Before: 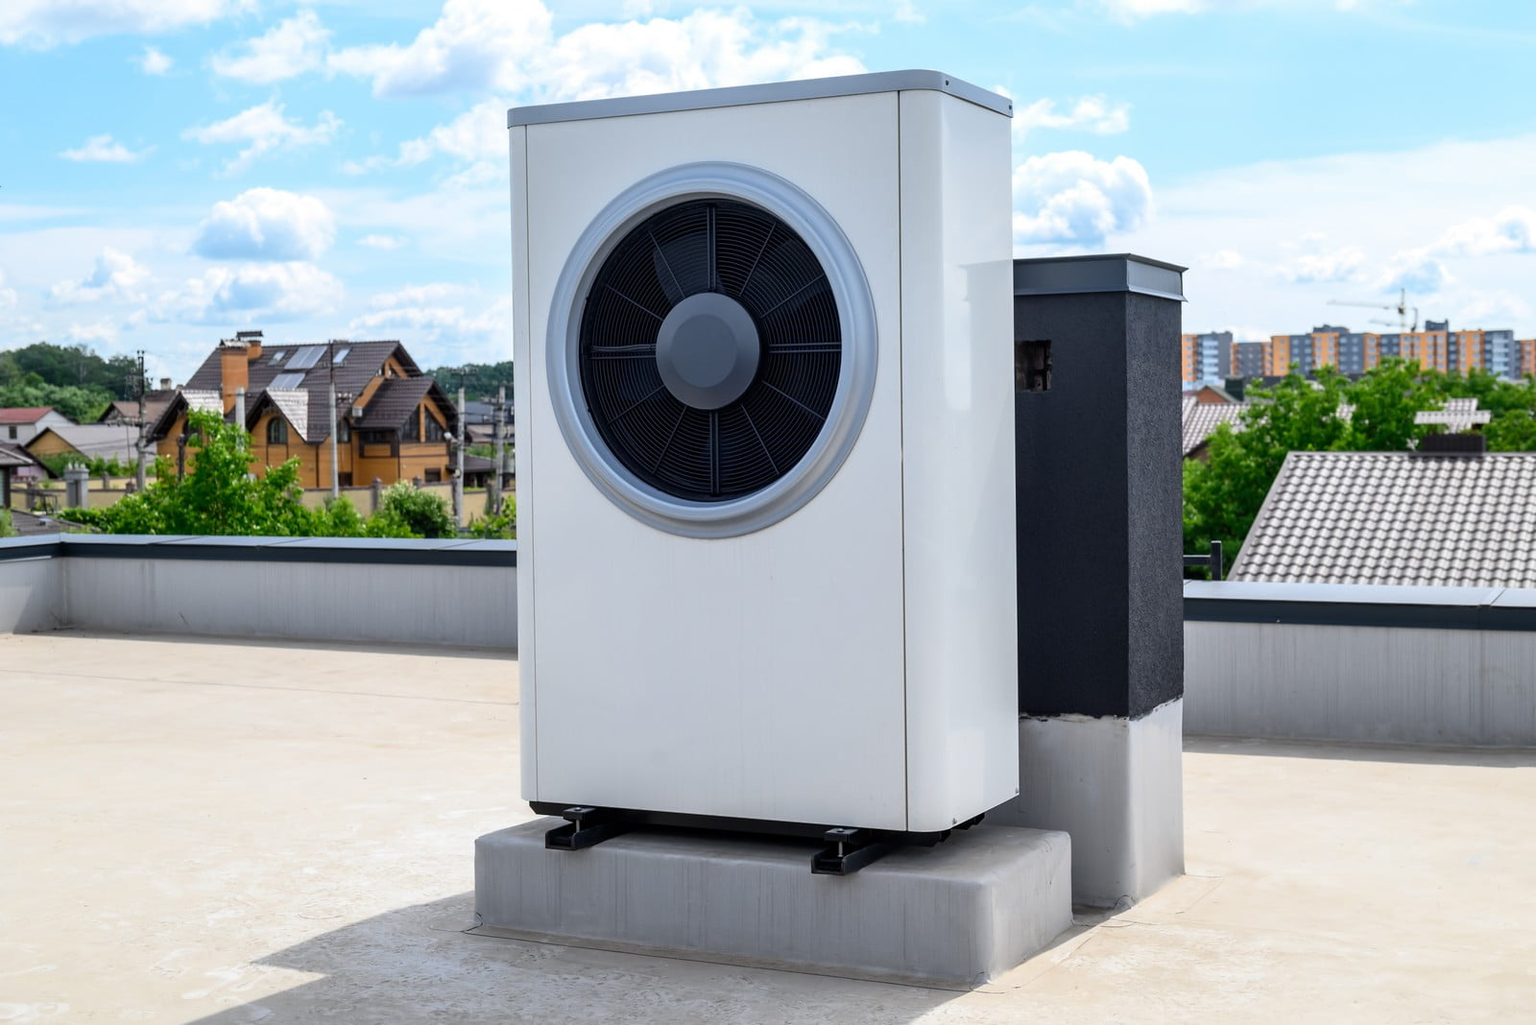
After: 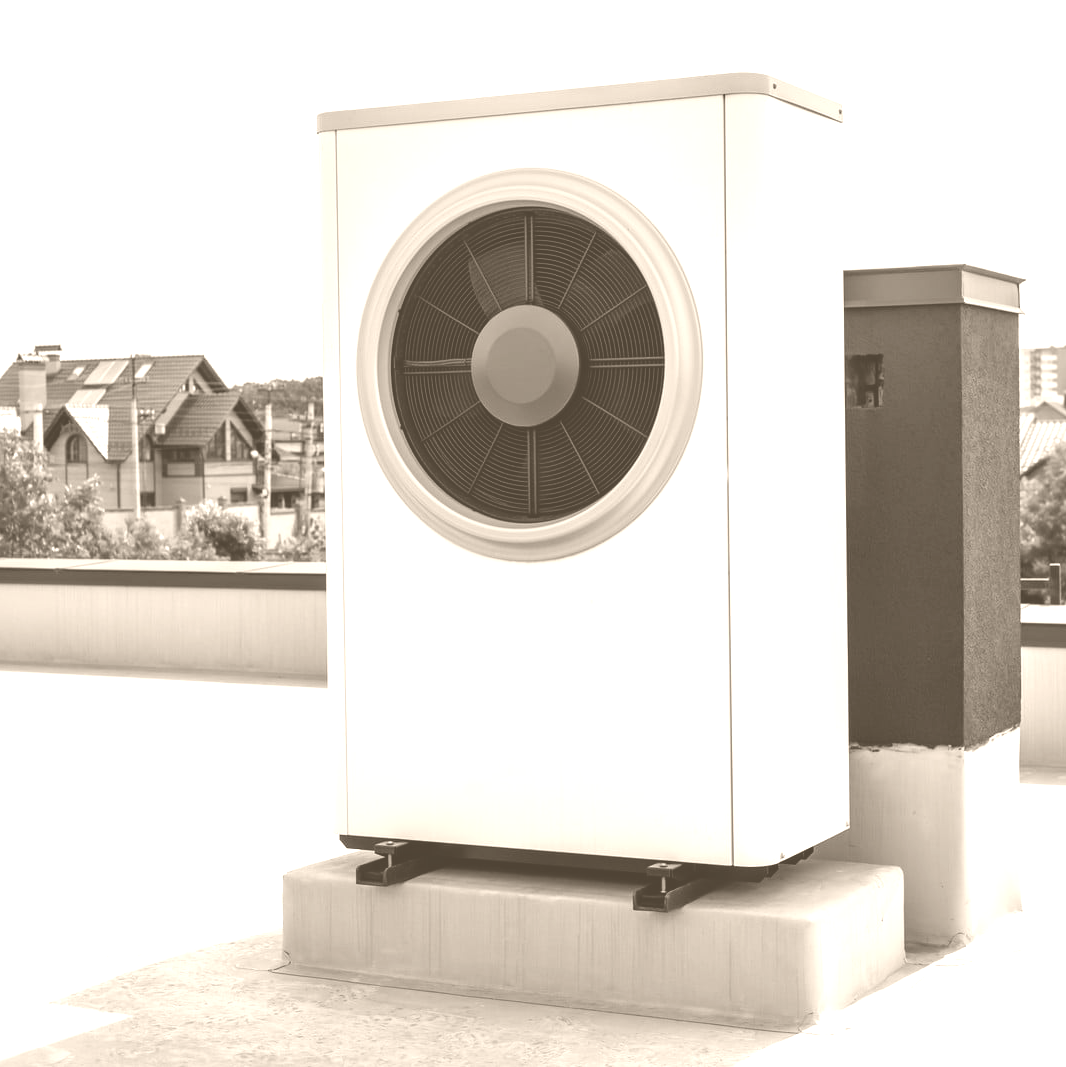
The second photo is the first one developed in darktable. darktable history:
crop and rotate: left 13.342%, right 19.991%
colorize: hue 34.49°, saturation 35.33%, source mix 100%, version 1
